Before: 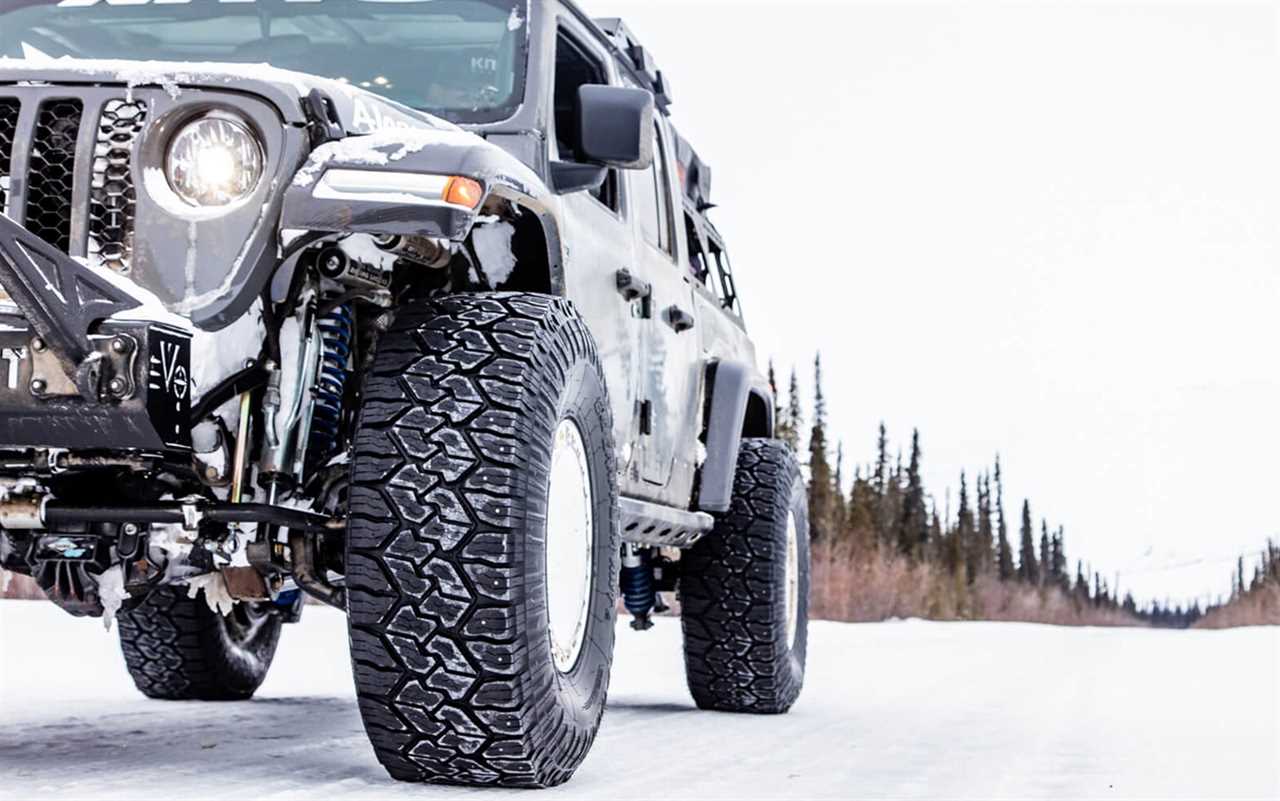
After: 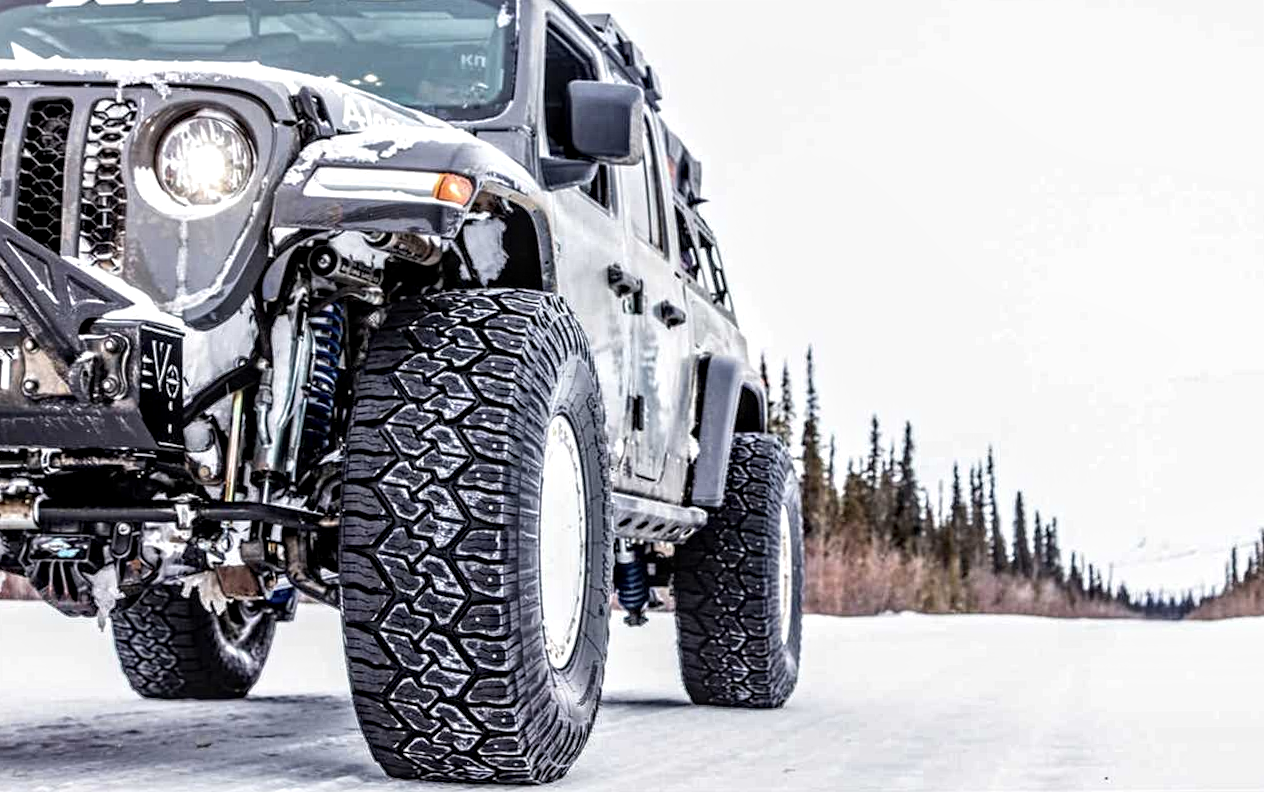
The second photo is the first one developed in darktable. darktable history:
contrast equalizer: y [[0.51, 0.537, 0.559, 0.574, 0.599, 0.618], [0.5 ×6], [0.5 ×6], [0 ×6], [0 ×6]]
local contrast: on, module defaults
rotate and perspective: rotation -0.45°, automatic cropping original format, crop left 0.008, crop right 0.992, crop top 0.012, crop bottom 0.988
